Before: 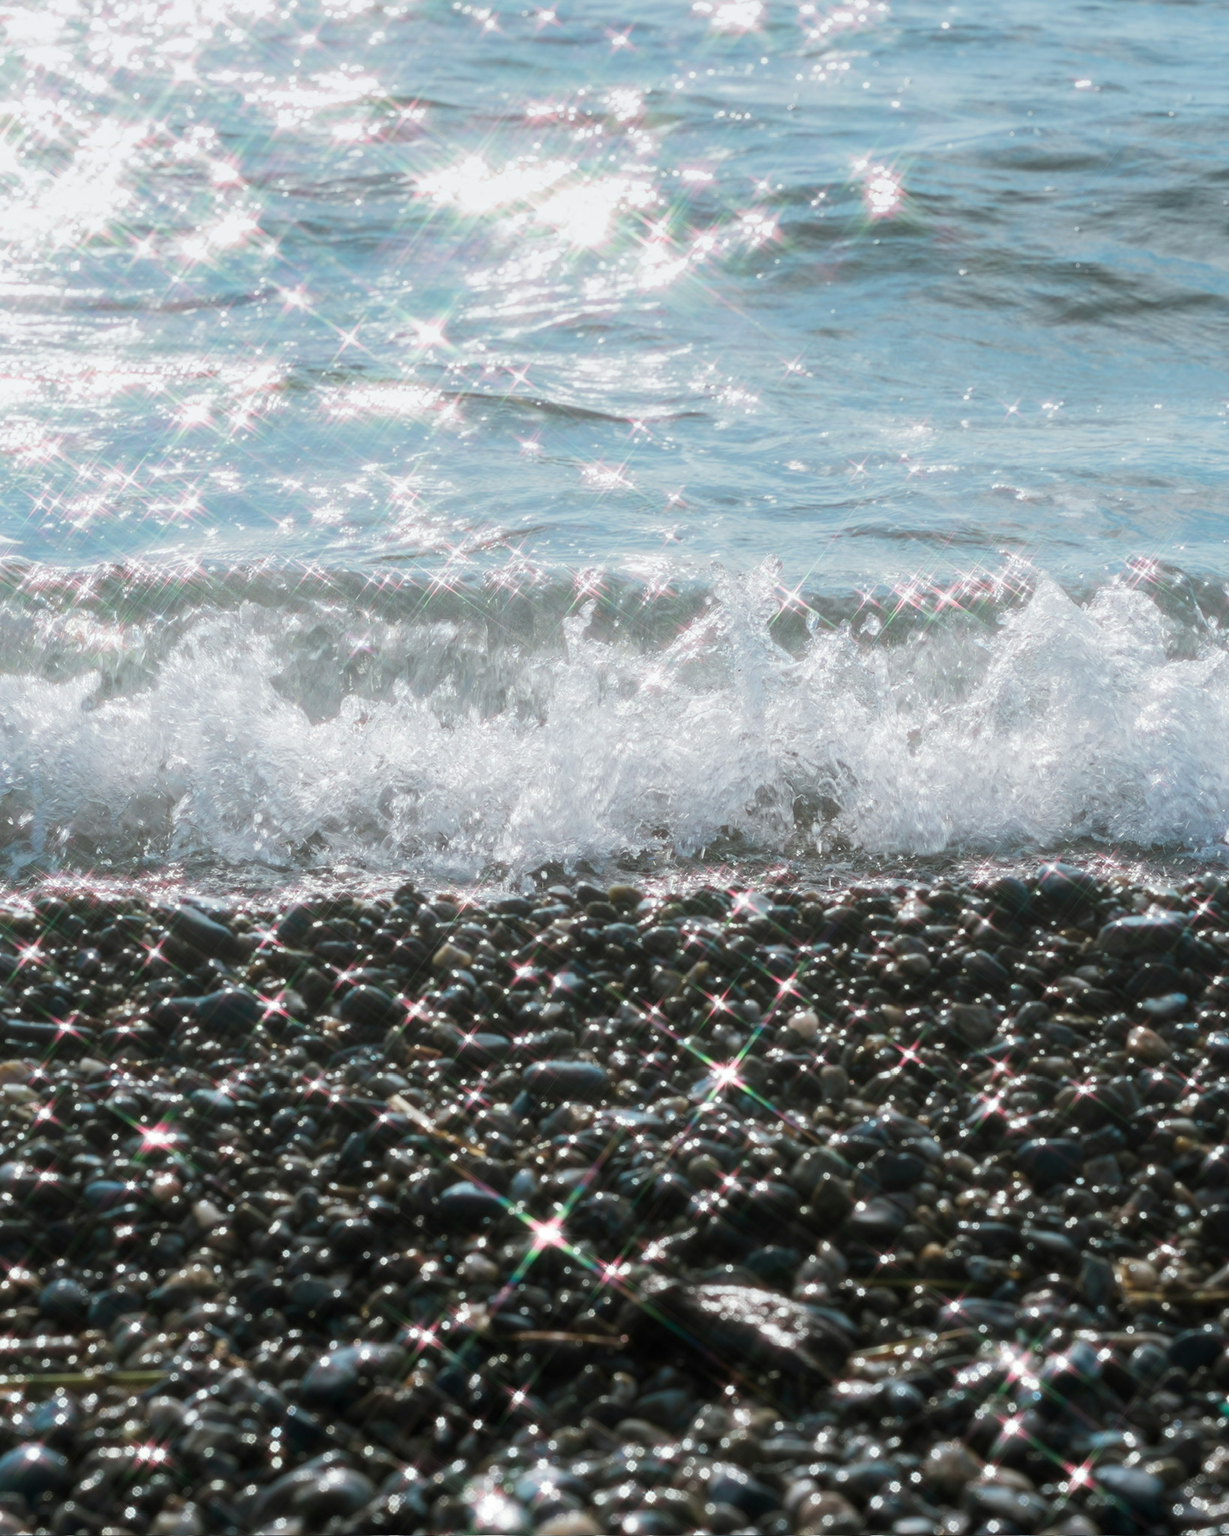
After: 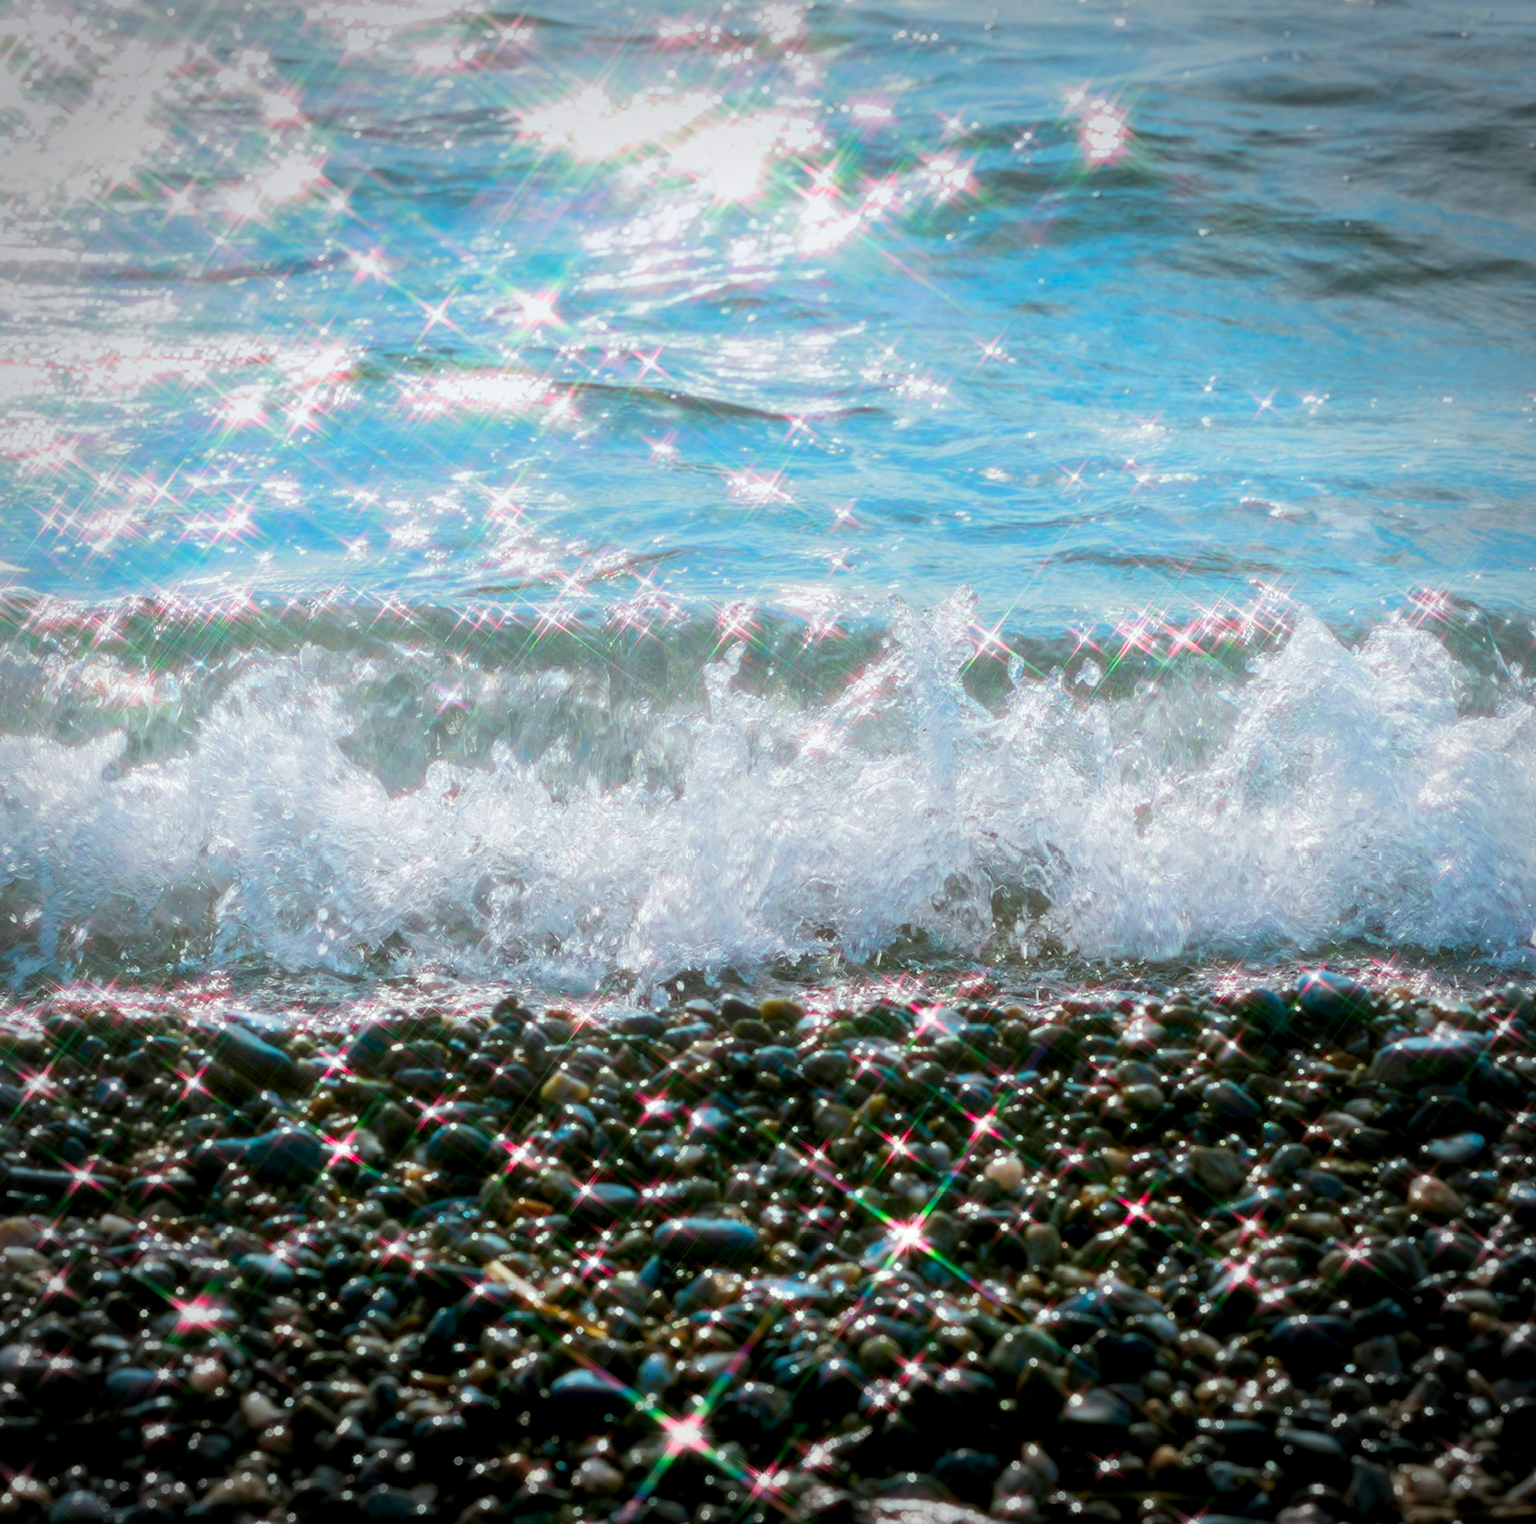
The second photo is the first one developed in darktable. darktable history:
exposure: black level correction 0.013, compensate highlight preservation false
vignetting: width/height ratio 1.102
crop and rotate: top 5.652%, bottom 14.941%
color correction: highlights b* 0.039, saturation 2.15
